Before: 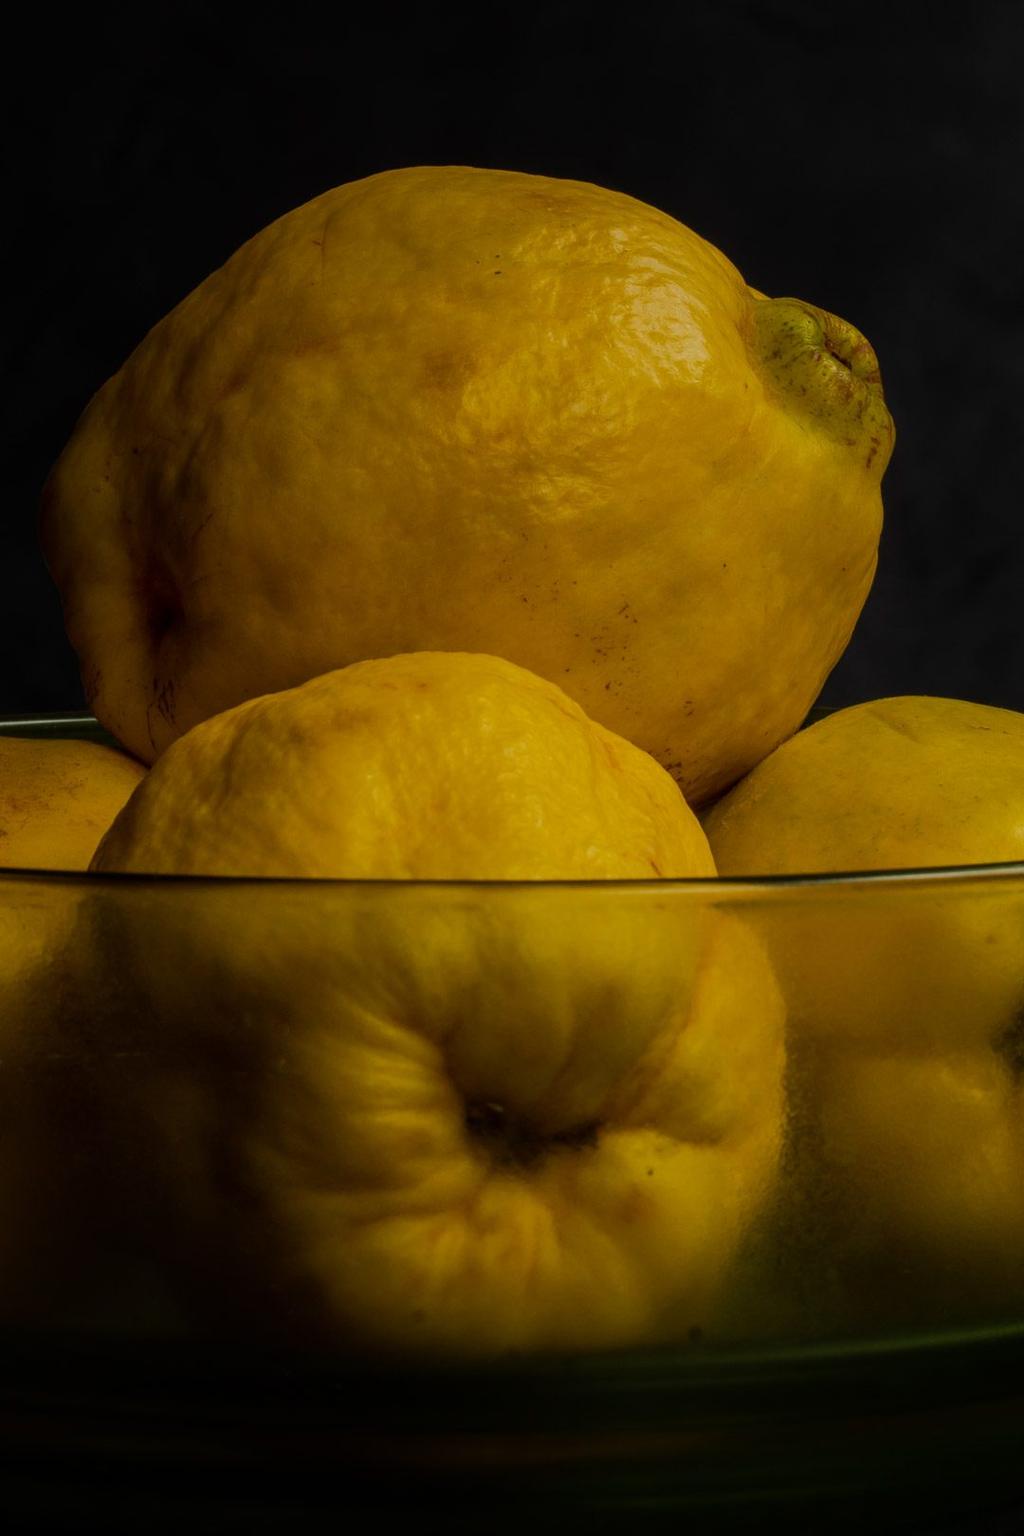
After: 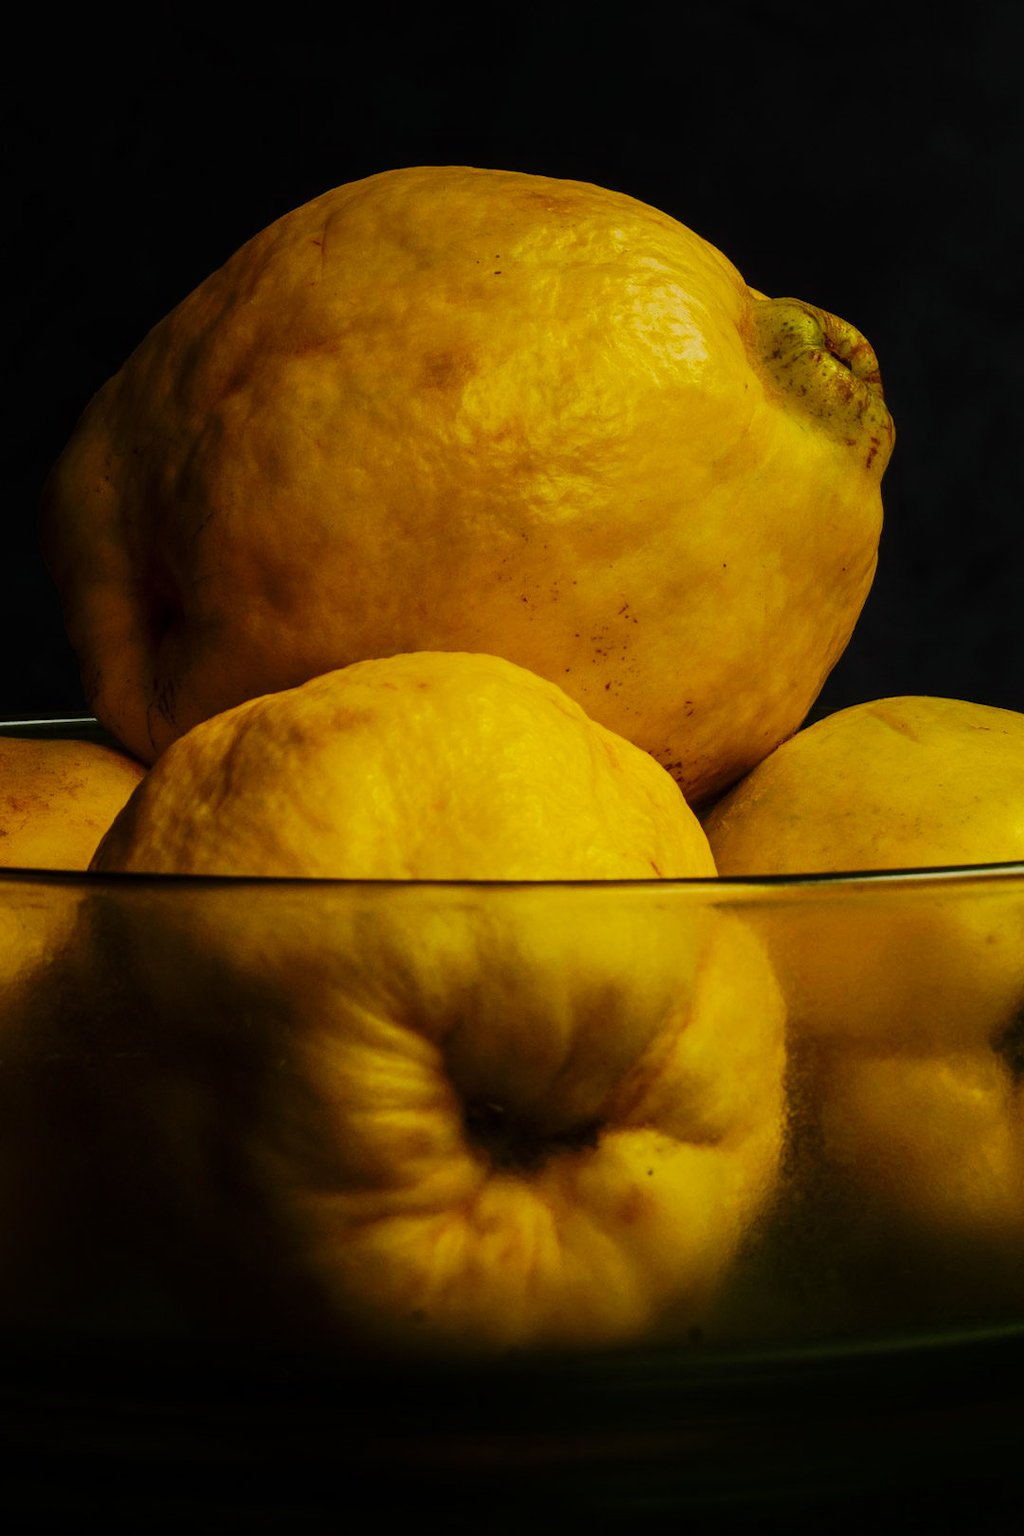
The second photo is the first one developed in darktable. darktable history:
white balance: red 0.982, blue 1.018
base curve: curves: ch0 [(0, 0) (0.036, 0.025) (0.121, 0.166) (0.206, 0.329) (0.605, 0.79) (1, 1)], preserve colors none
